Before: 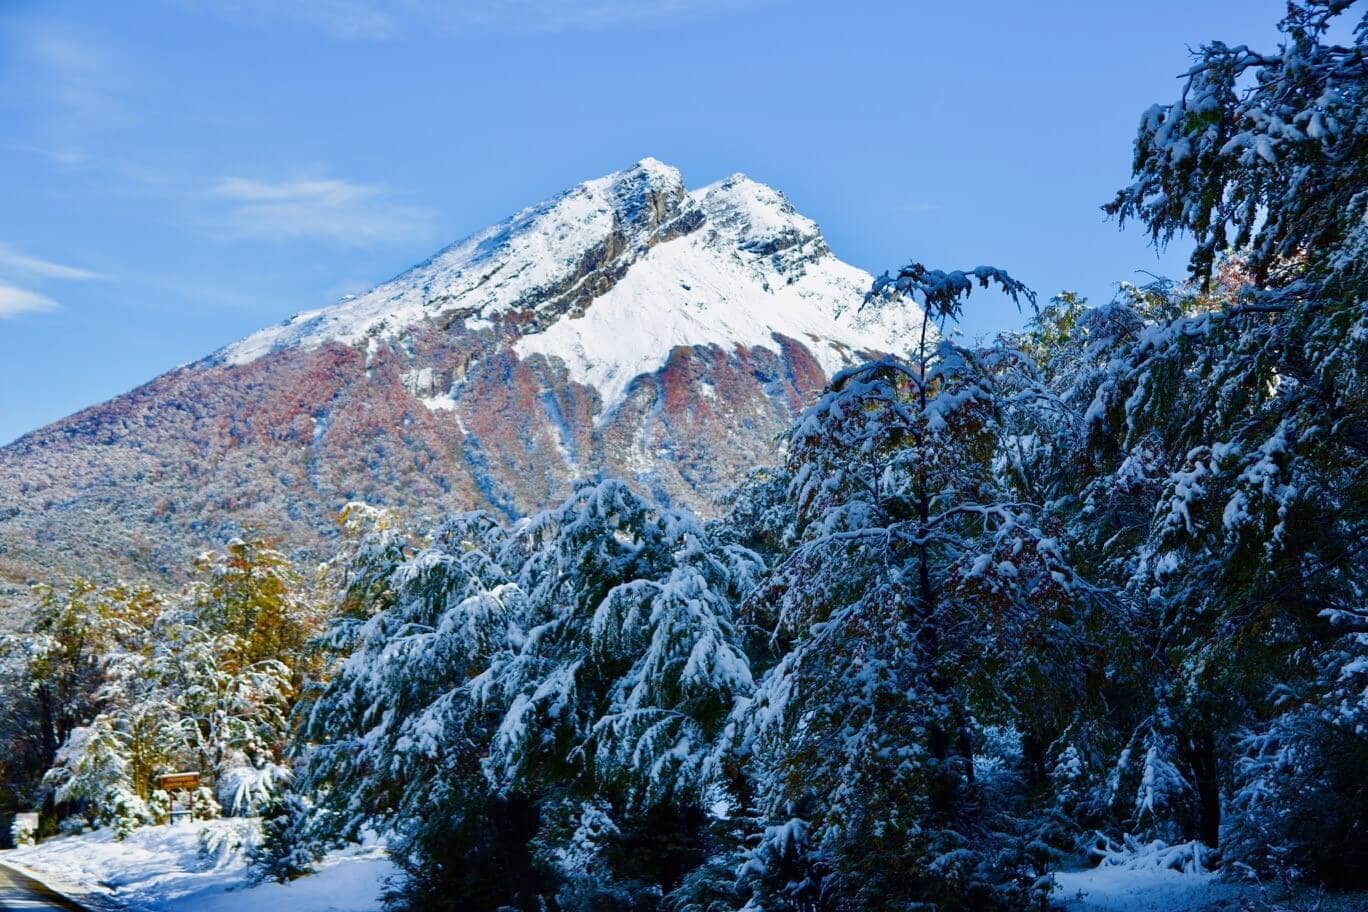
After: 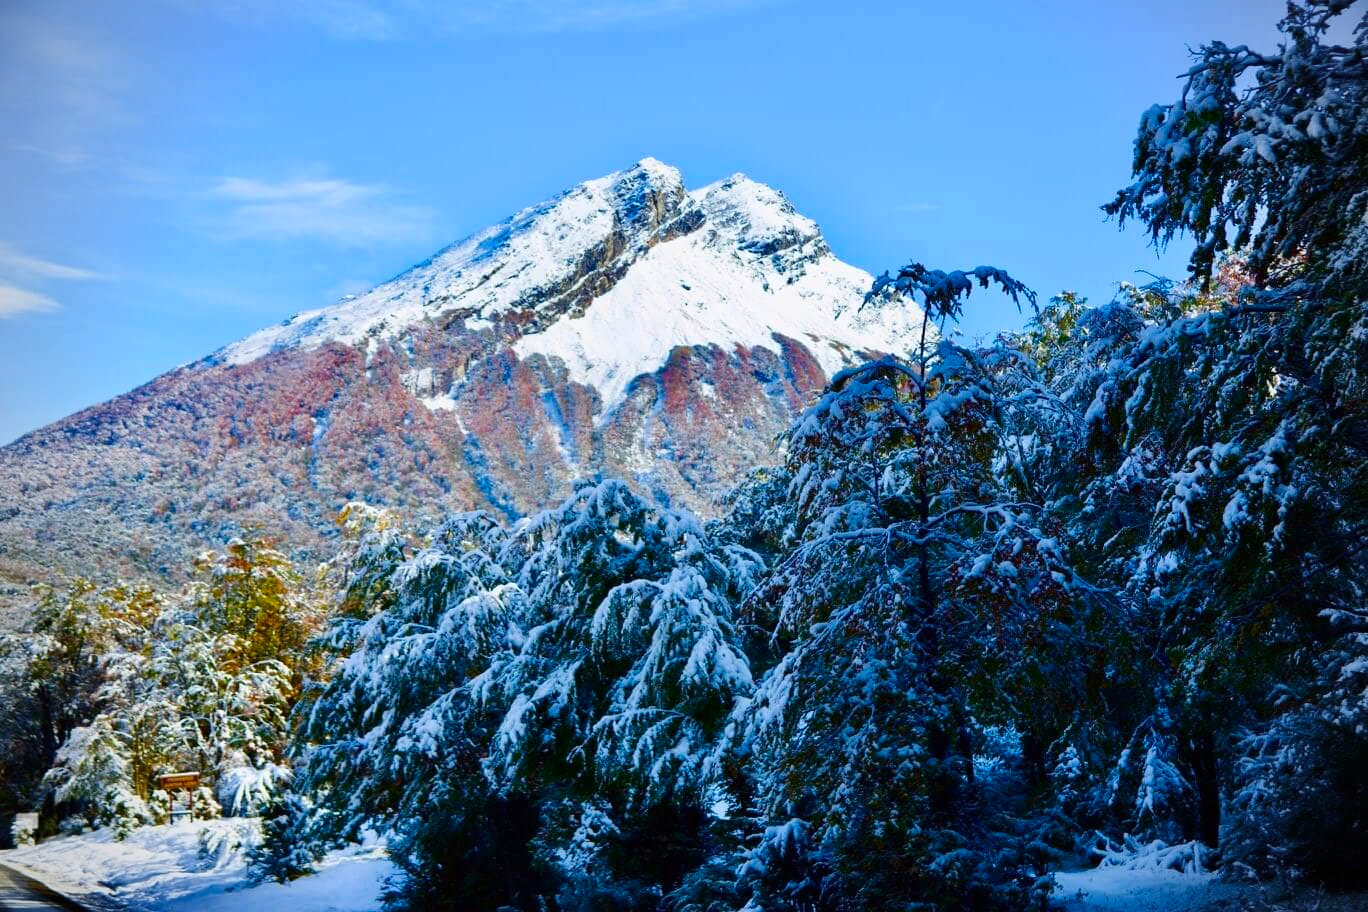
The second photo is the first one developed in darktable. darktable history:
contrast brightness saturation: contrast 0.156, saturation 0.319
vignetting: fall-off start 79.68%, brightness -0.47, unbound false
